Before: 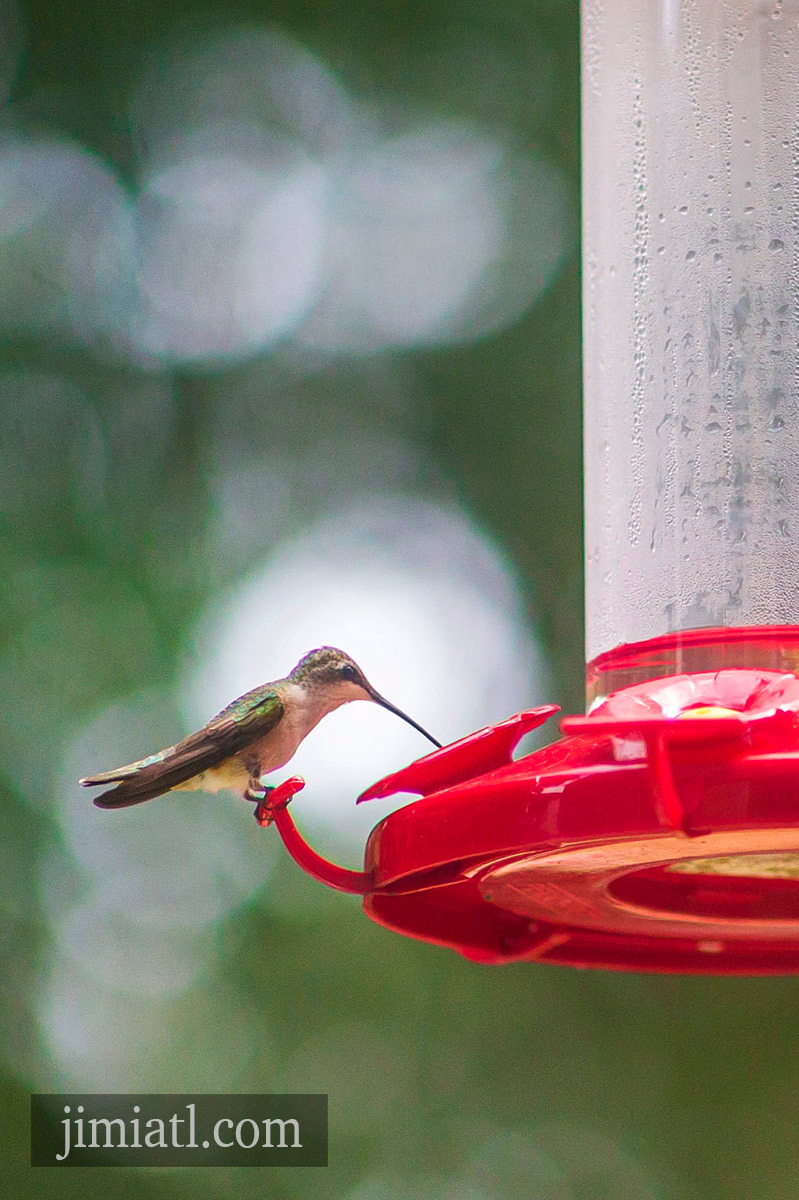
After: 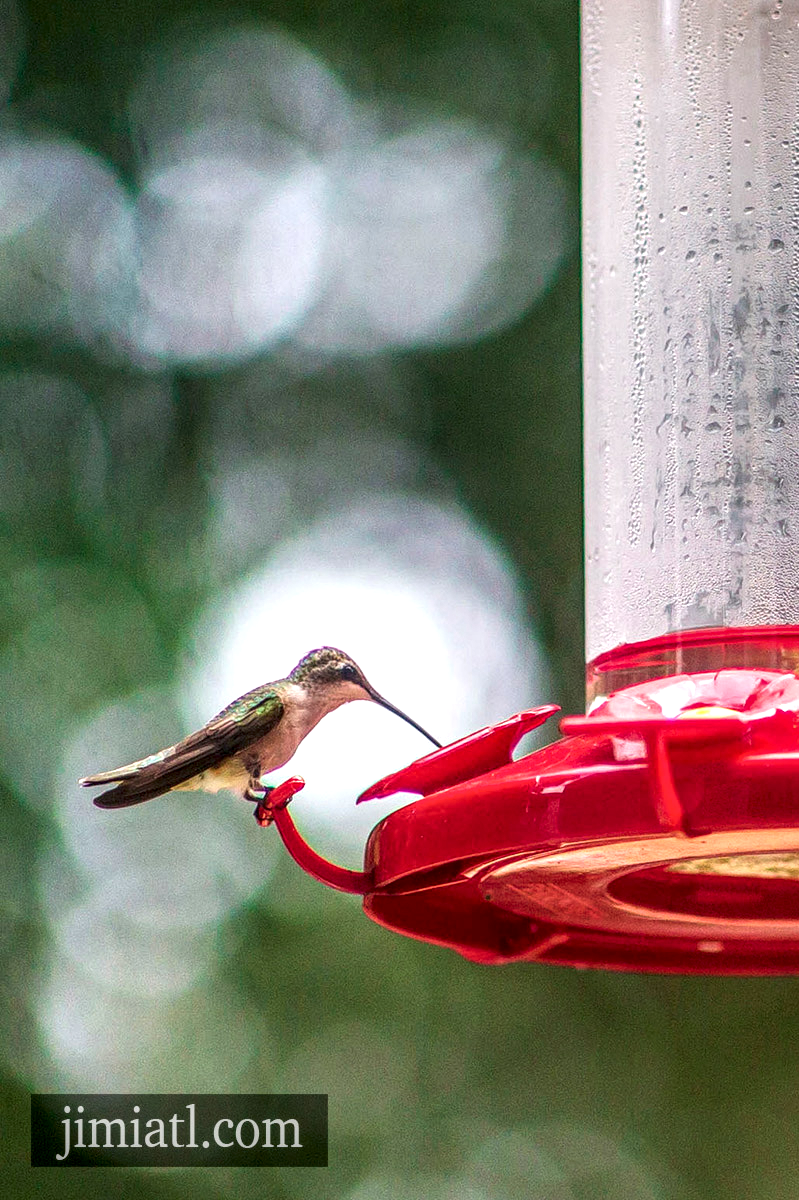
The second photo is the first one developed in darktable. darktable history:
contrast brightness saturation: contrast 0.053
local contrast: highlights 19%, detail 186%
